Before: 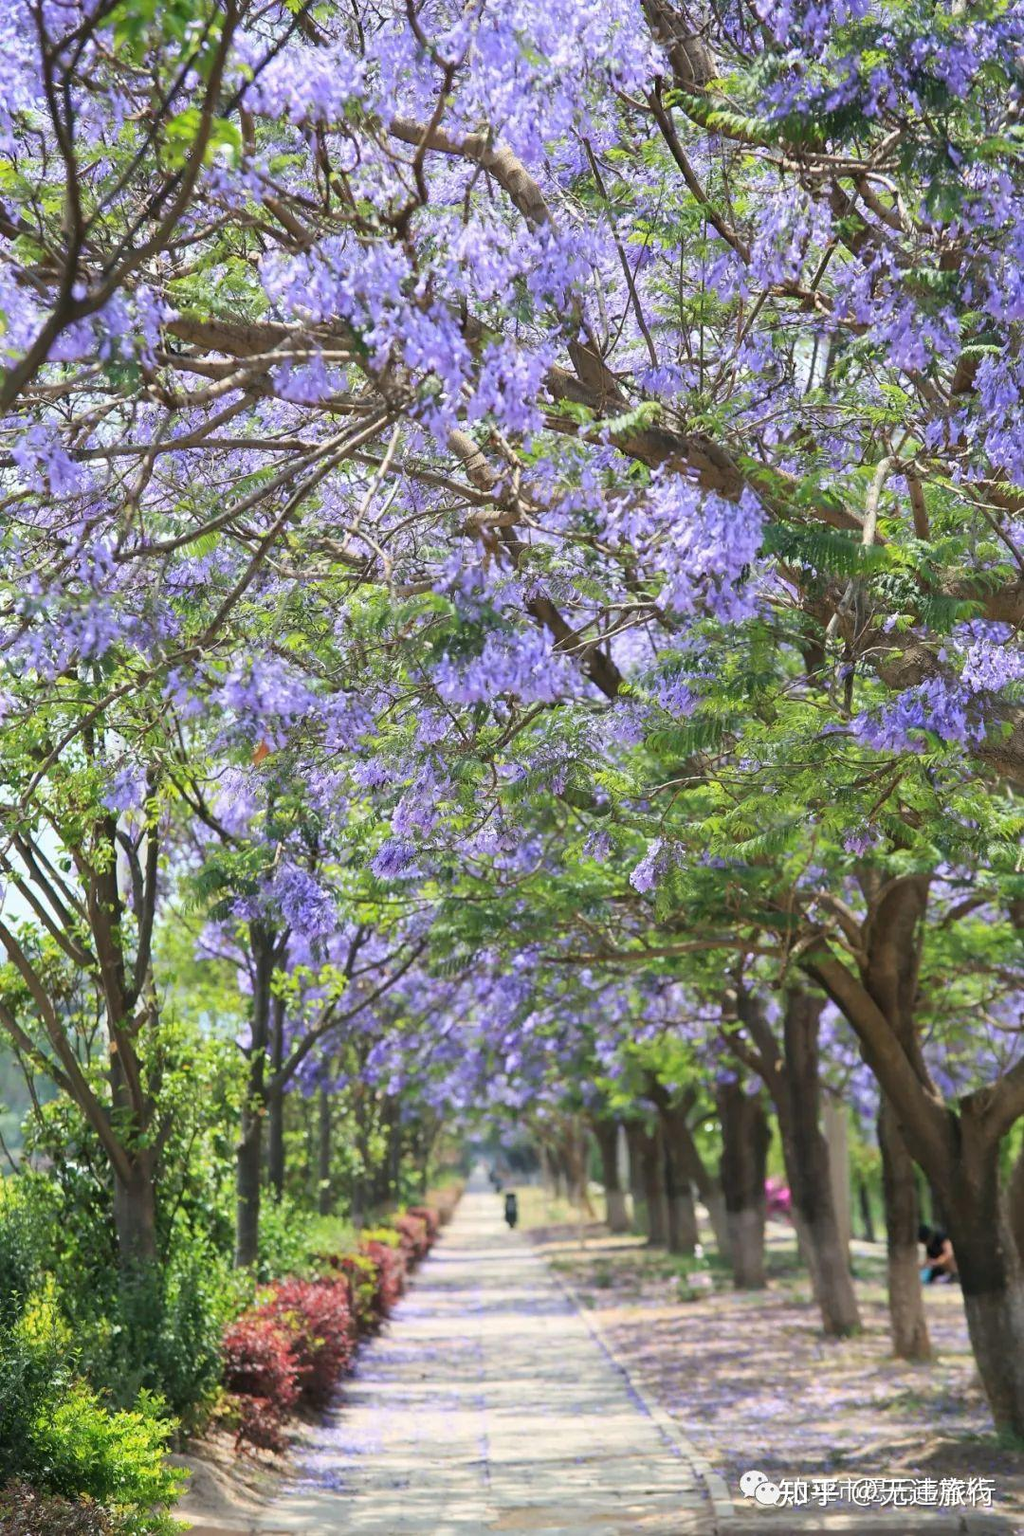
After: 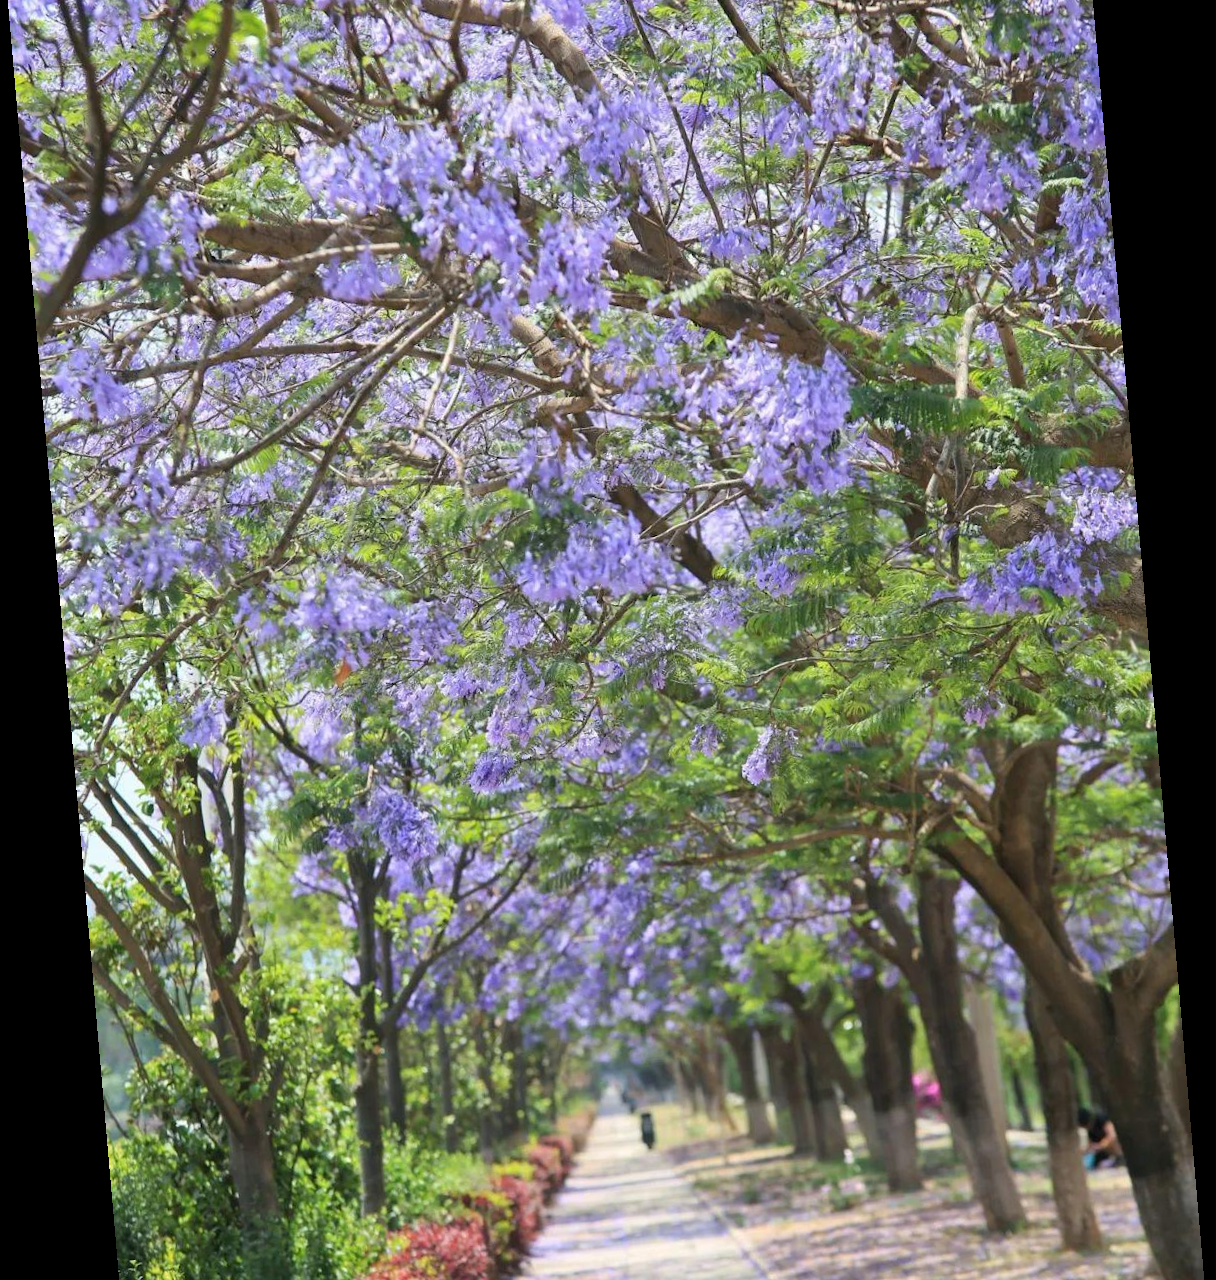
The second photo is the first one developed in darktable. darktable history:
crop: top 11.038%, bottom 13.962%
rotate and perspective: rotation -4.98°, automatic cropping off
